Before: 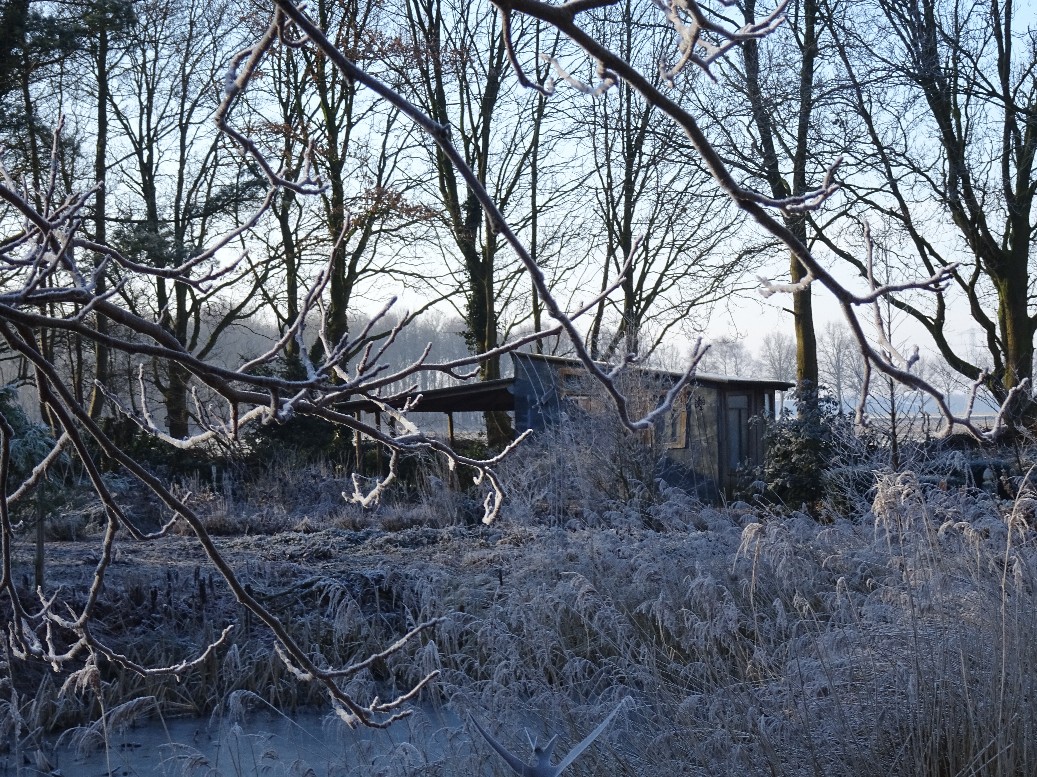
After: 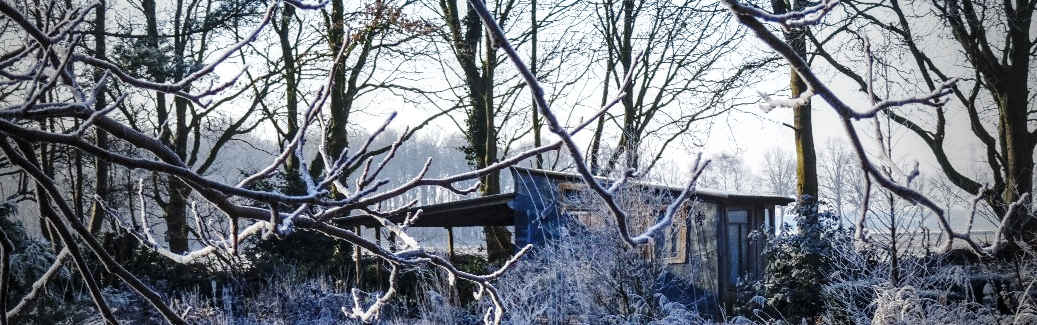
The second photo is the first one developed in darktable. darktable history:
crop and rotate: top 23.84%, bottom 34.294%
shadows and highlights: shadows 10, white point adjustment 1, highlights -40
base curve: curves: ch0 [(0, 0) (0.028, 0.03) (0.121, 0.232) (0.46, 0.748) (0.859, 0.968) (1, 1)], preserve colors none
vignetting: fall-off start 64.63%, center (-0.034, 0.148), width/height ratio 0.881
local contrast: highlights 35%, detail 135%
white balance: red 0.988, blue 1.017
